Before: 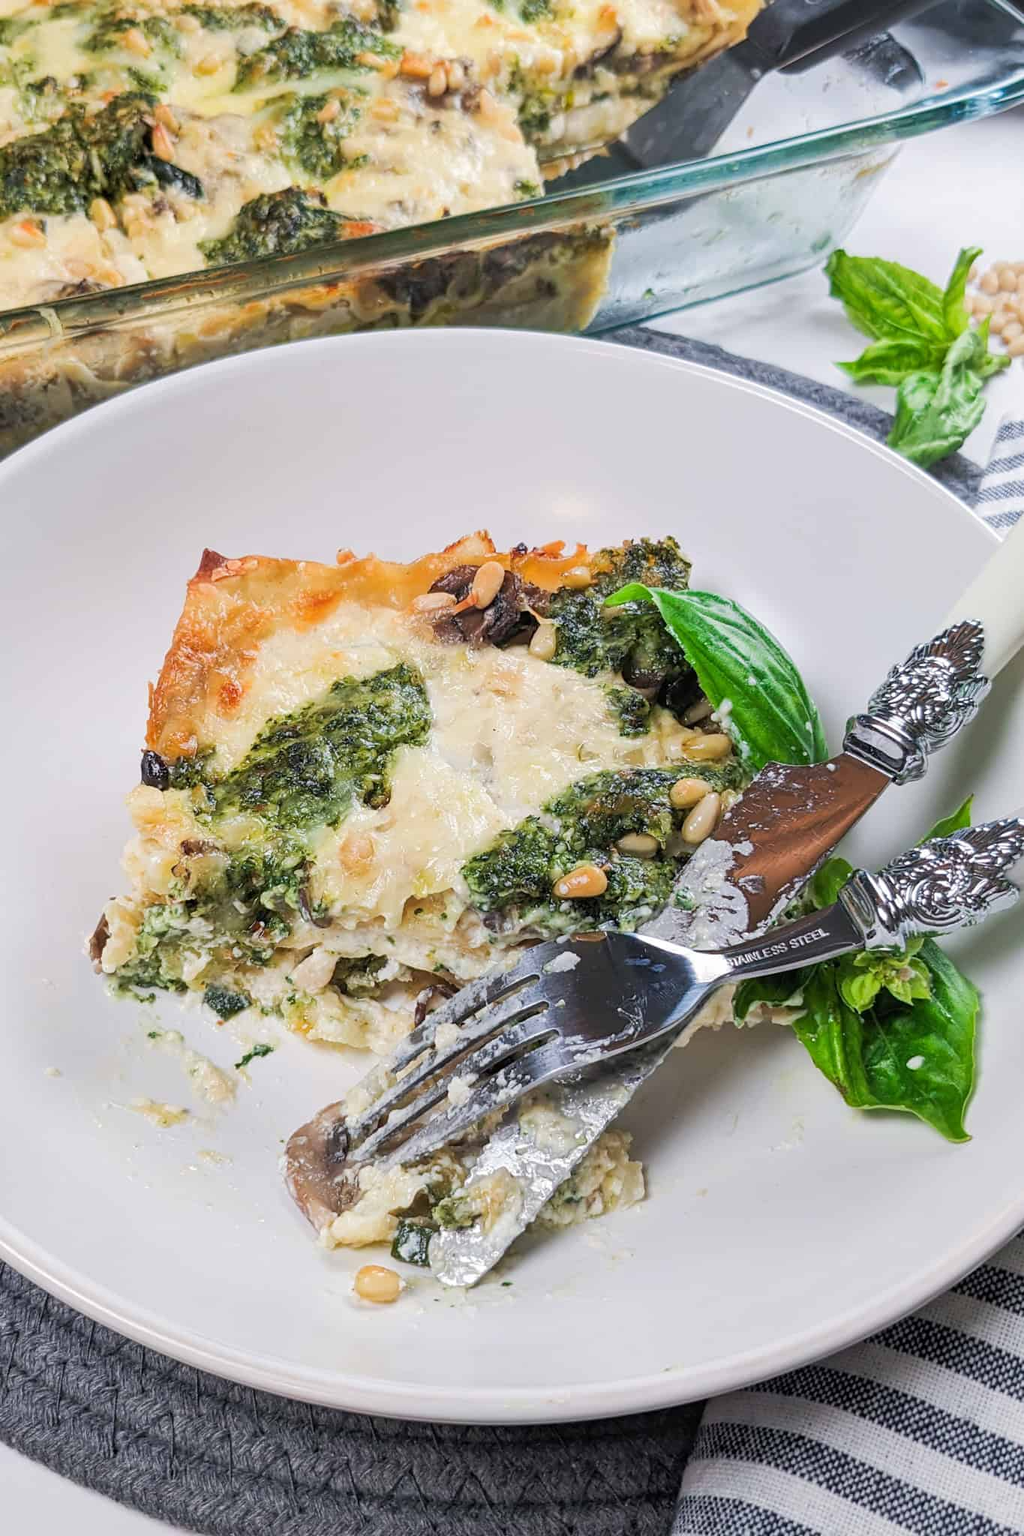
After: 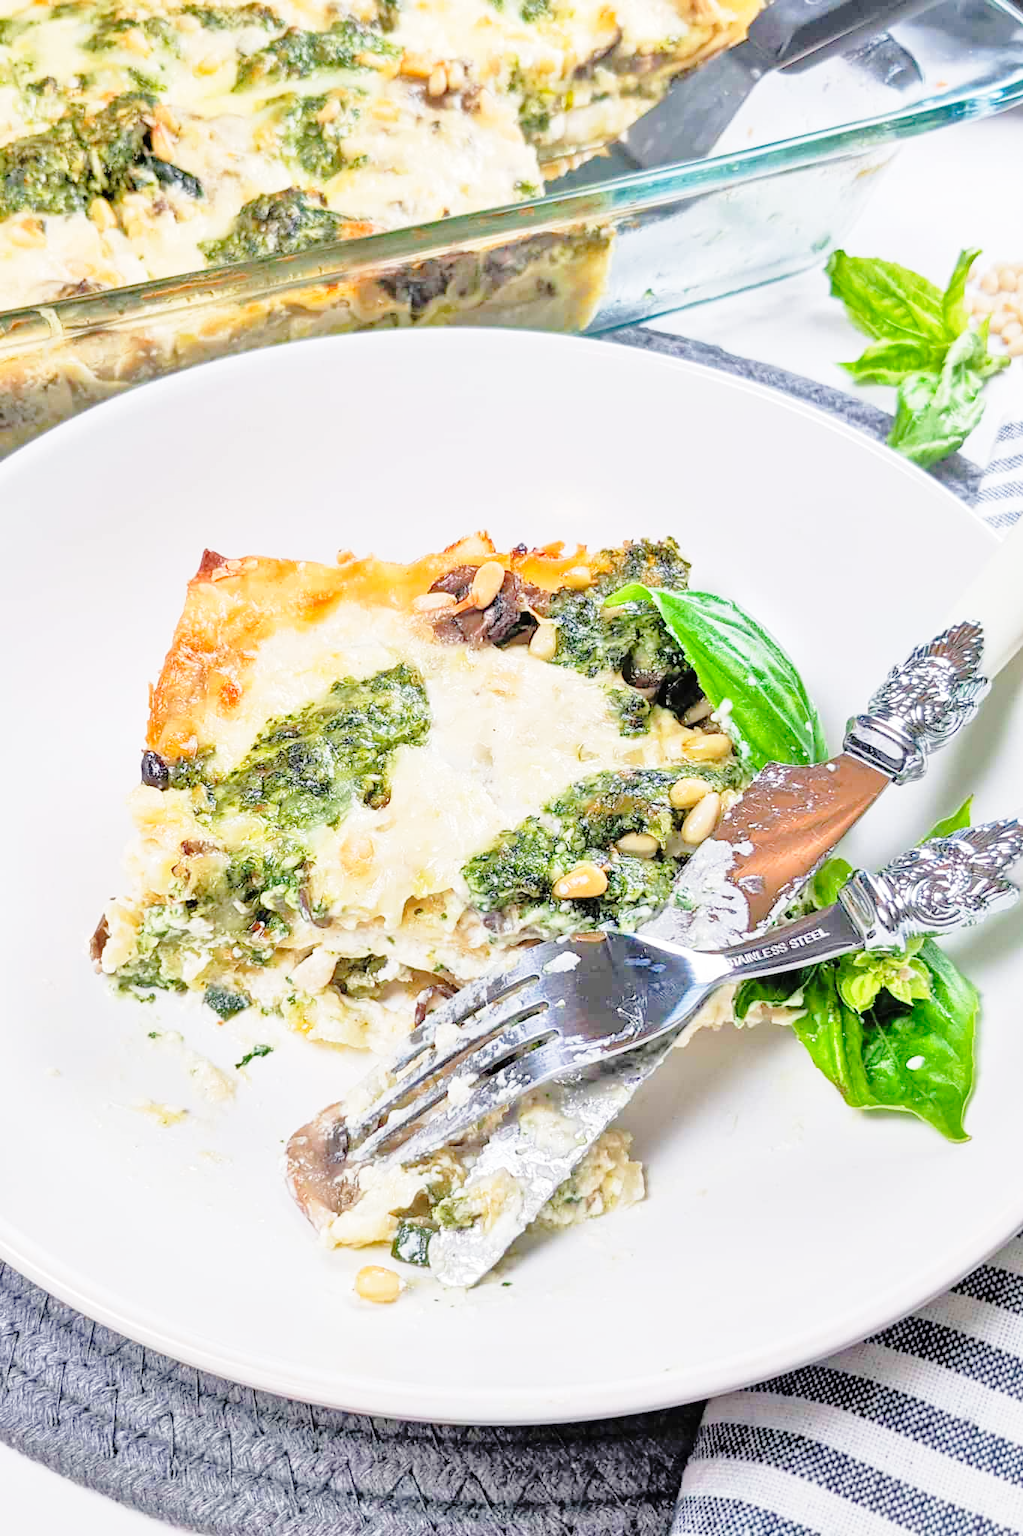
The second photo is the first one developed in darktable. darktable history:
tone equalizer: -7 EV 0.15 EV, -6 EV 0.6 EV, -5 EV 1.15 EV, -4 EV 1.33 EV, -3 EV 1.15 EV, -2 EV 0.6 EV, -1 EV 0.15 EV, mask exposure compensation -0.5 EV
base curve: curves: ch0 [(0, 0) (0.028, 0.03) (0.121, 0.232) (0.46, 0.748) (0.859, 0.968) (1, 1)], preserve colors none
